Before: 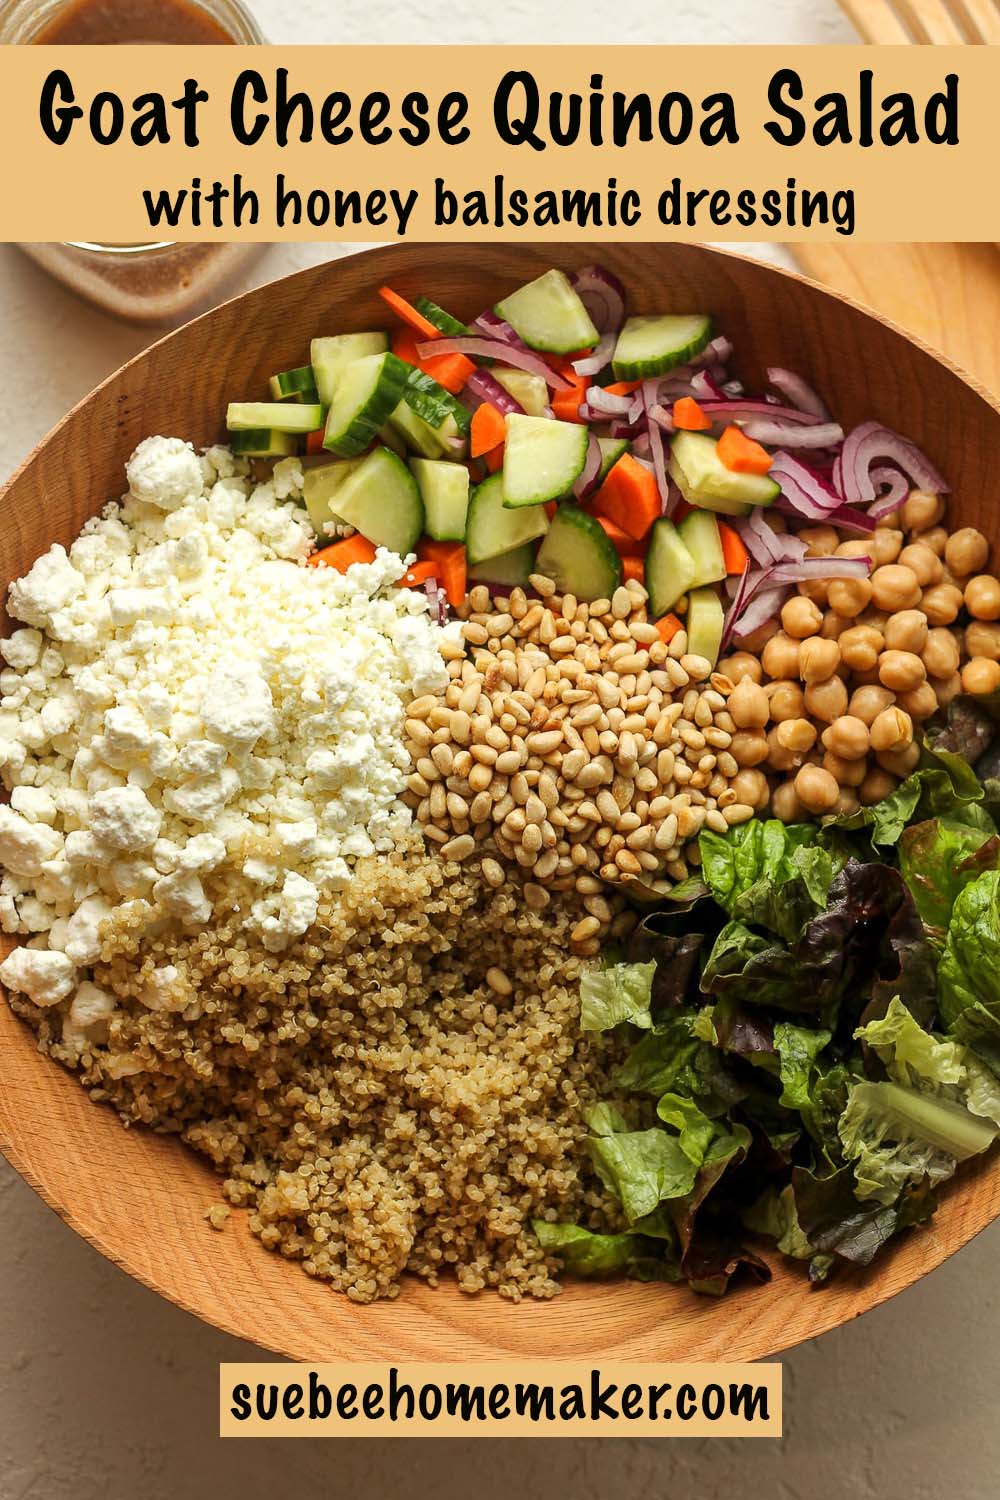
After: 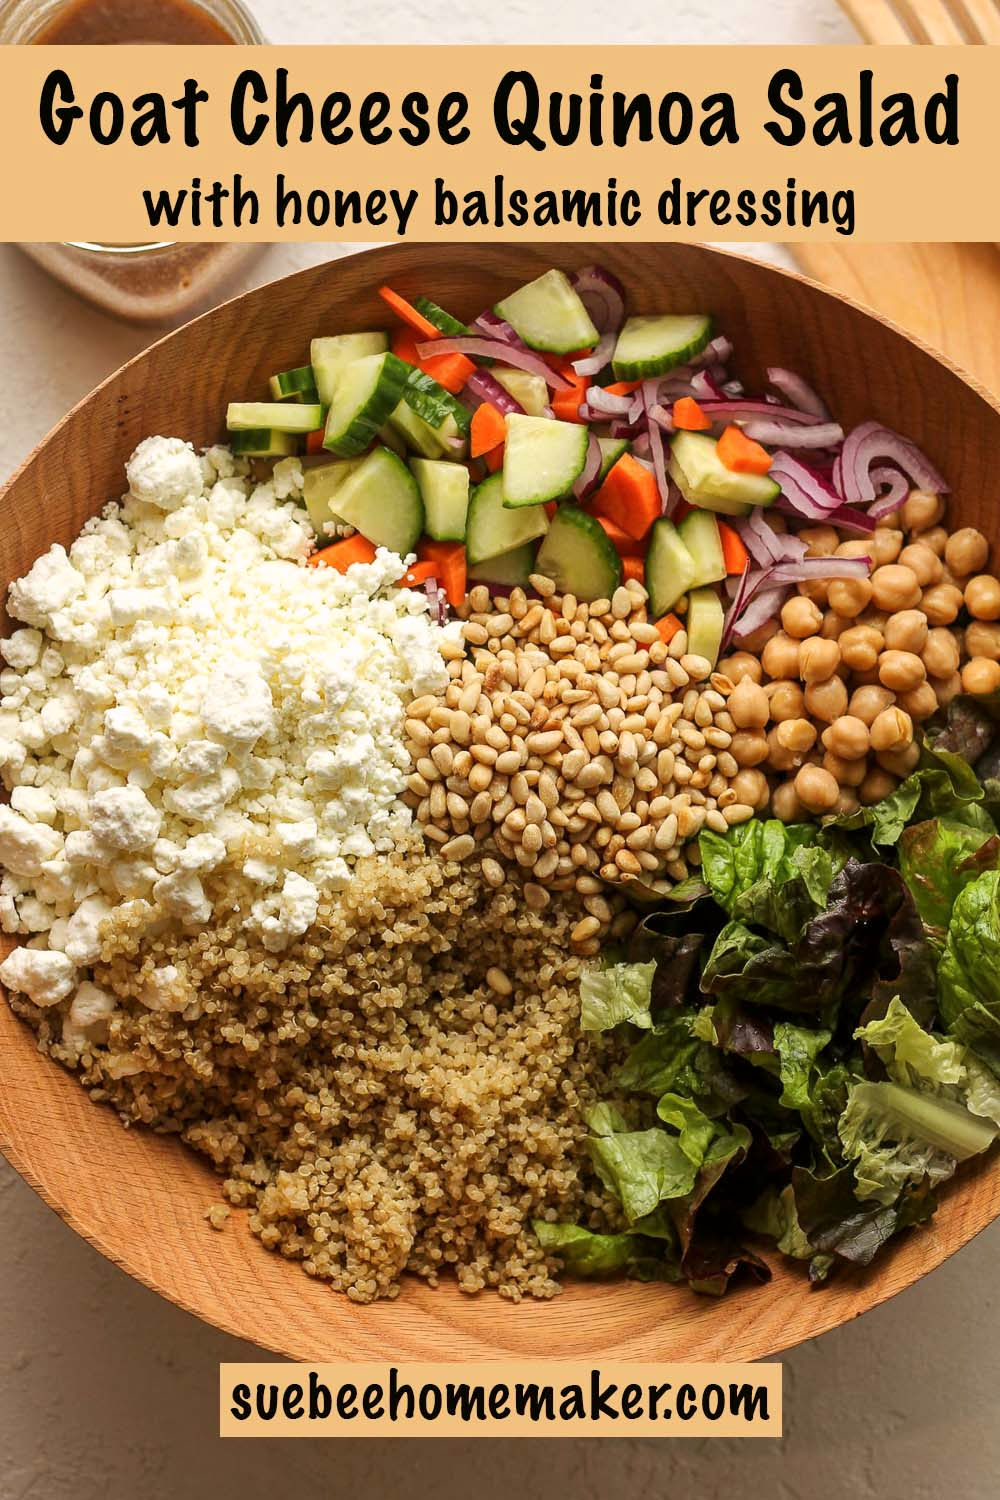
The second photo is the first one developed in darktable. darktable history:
color correction: highlights a* 2.95, highlights b* -1.51, shadows a* -0.107, shadows b* 1.77, saturation 0.98
